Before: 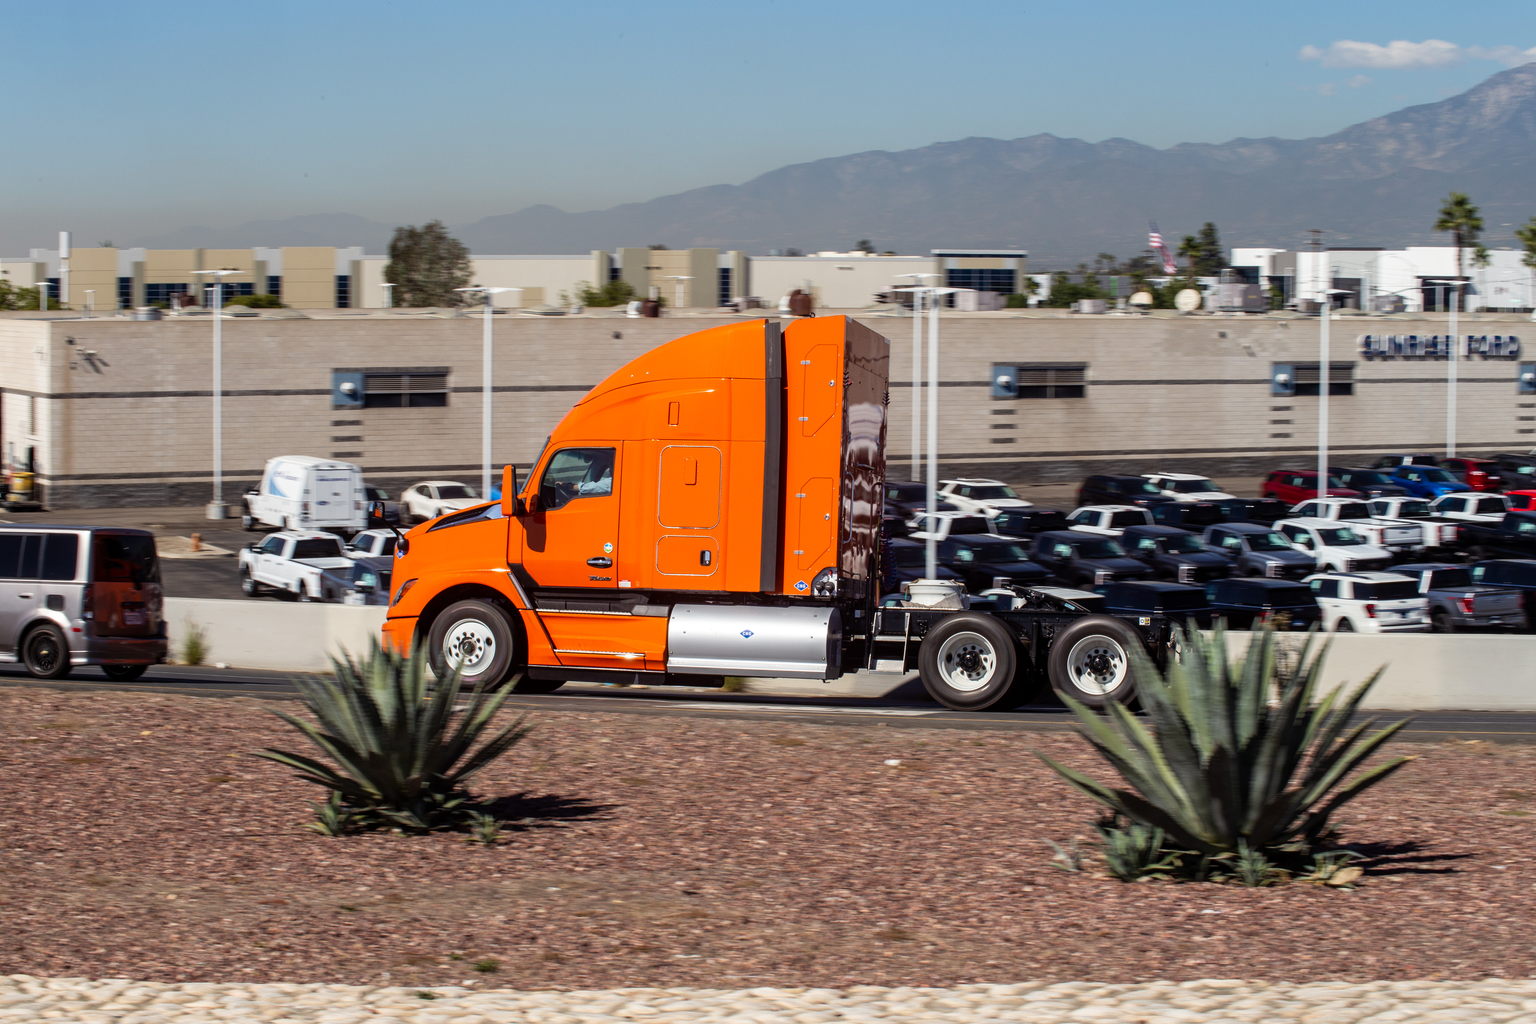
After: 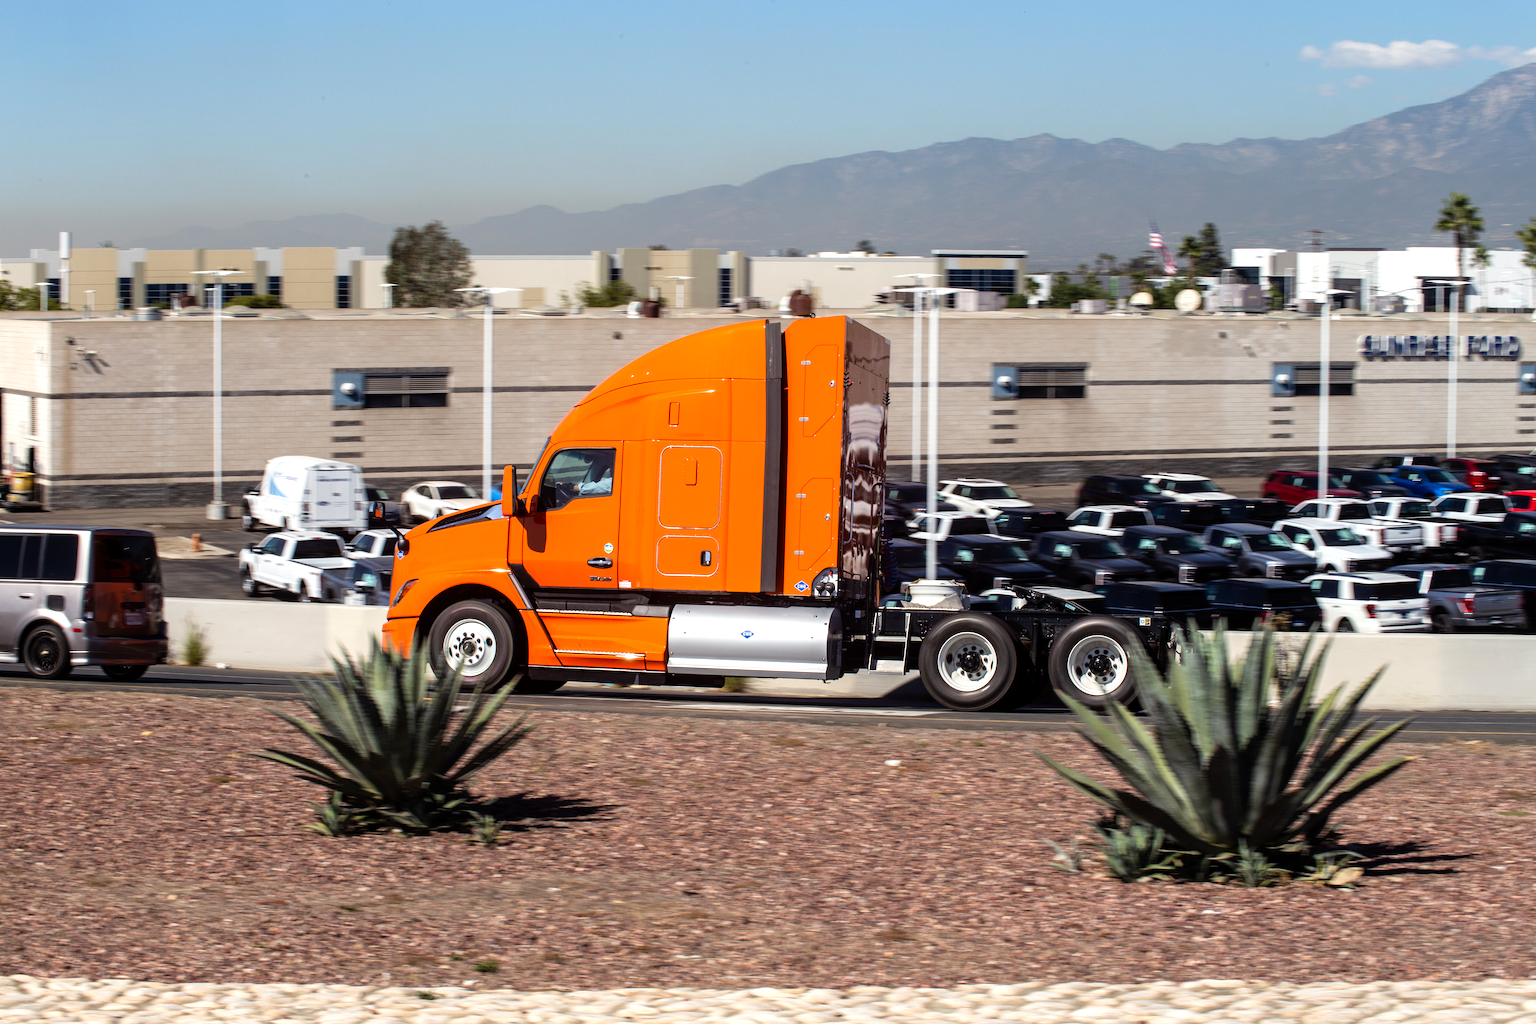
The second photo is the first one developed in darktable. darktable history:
tone equalizer: -8 EV -0.436 EV, -7 EV -0.383 EV, -6 EV -0.307 EV, -5 EV -0.21 EV, -3 EV 0.2 EV, -2 EV 0.352 EV, -1 EV 0.377 EV, +0 EV 0.405 EV, mask exposure compensation -0.512 EV
